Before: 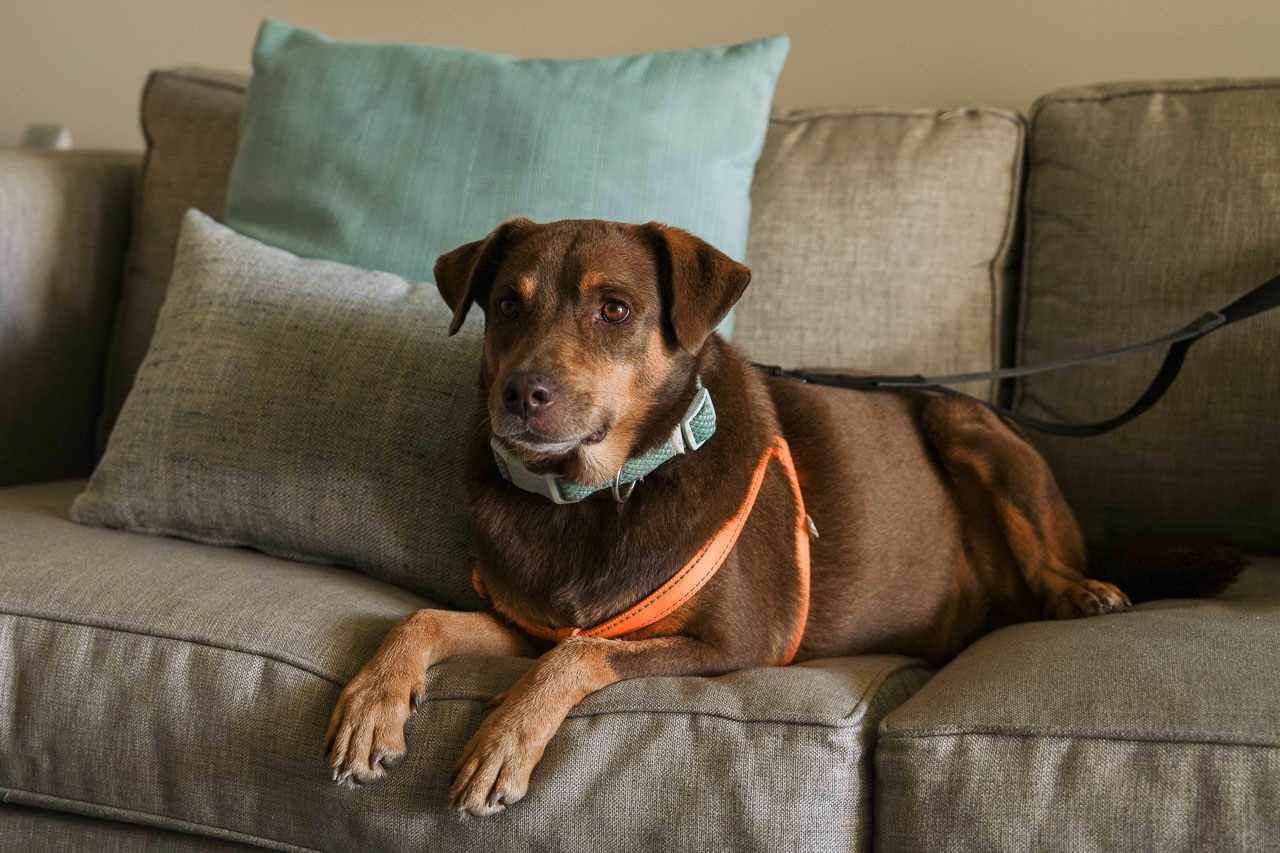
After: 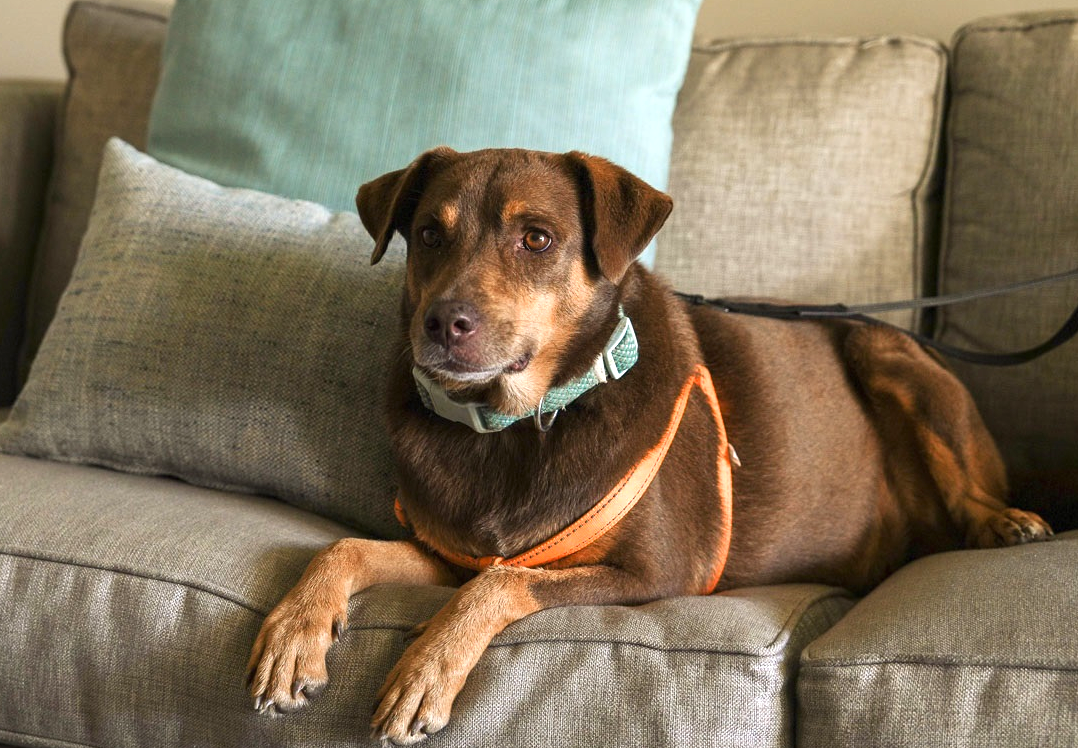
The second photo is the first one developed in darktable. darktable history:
crop: left 6.164%, top 8.337%, right 9.551%, bottom 3.965%
exposure: black level correction 0, exposure 0.699 EV, compensate highlight preservation false
